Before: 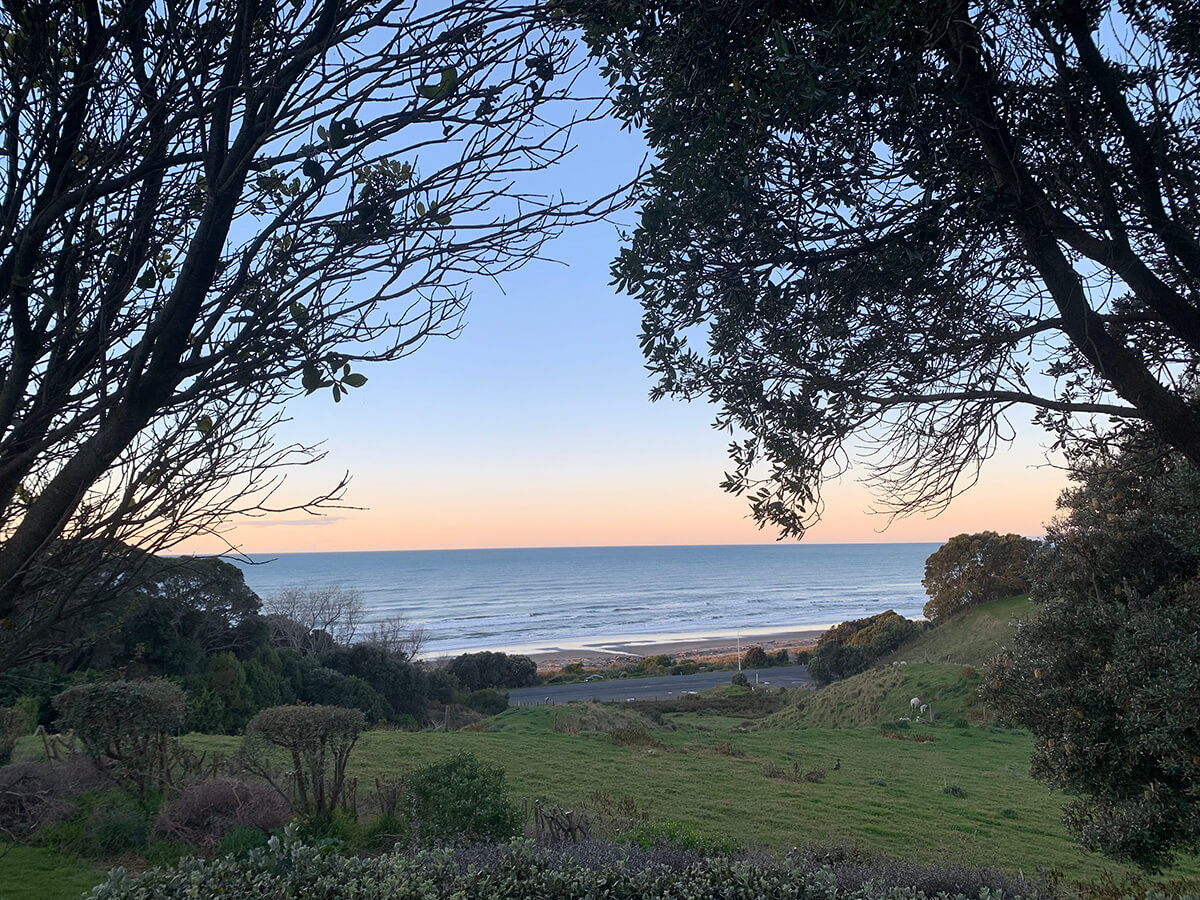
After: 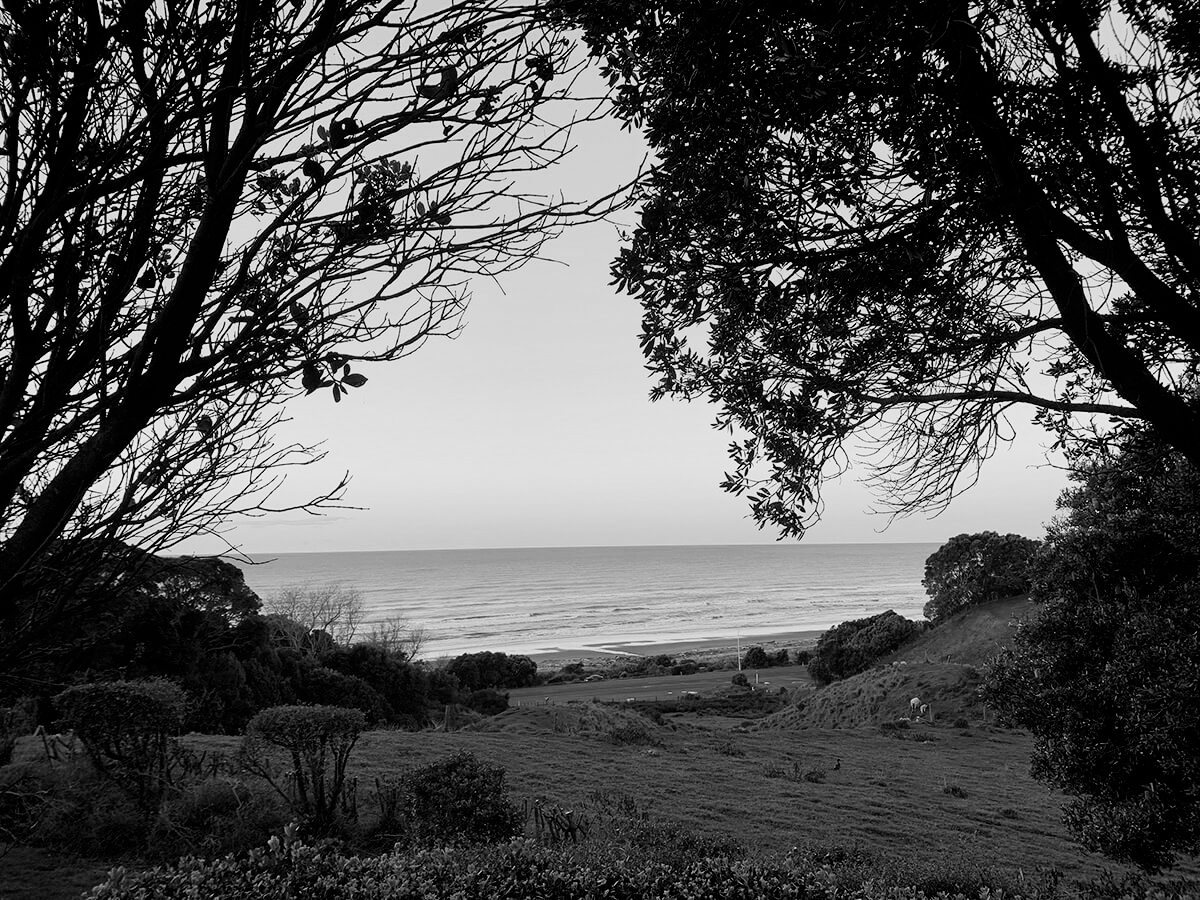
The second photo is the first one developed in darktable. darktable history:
filmic rgb: black relative exposure -5.09 EV, white relative exposure 3.2 EV, hardness 3.42, contrast 1.192, highlights saturation mix -49.62%, preserve chrominance max RGB
color calibration: output gray [0.253, 0.26, 0.487, 0], illuminant as shot in camera, x 0.358, y 0.373, temperature 4628.91 K
